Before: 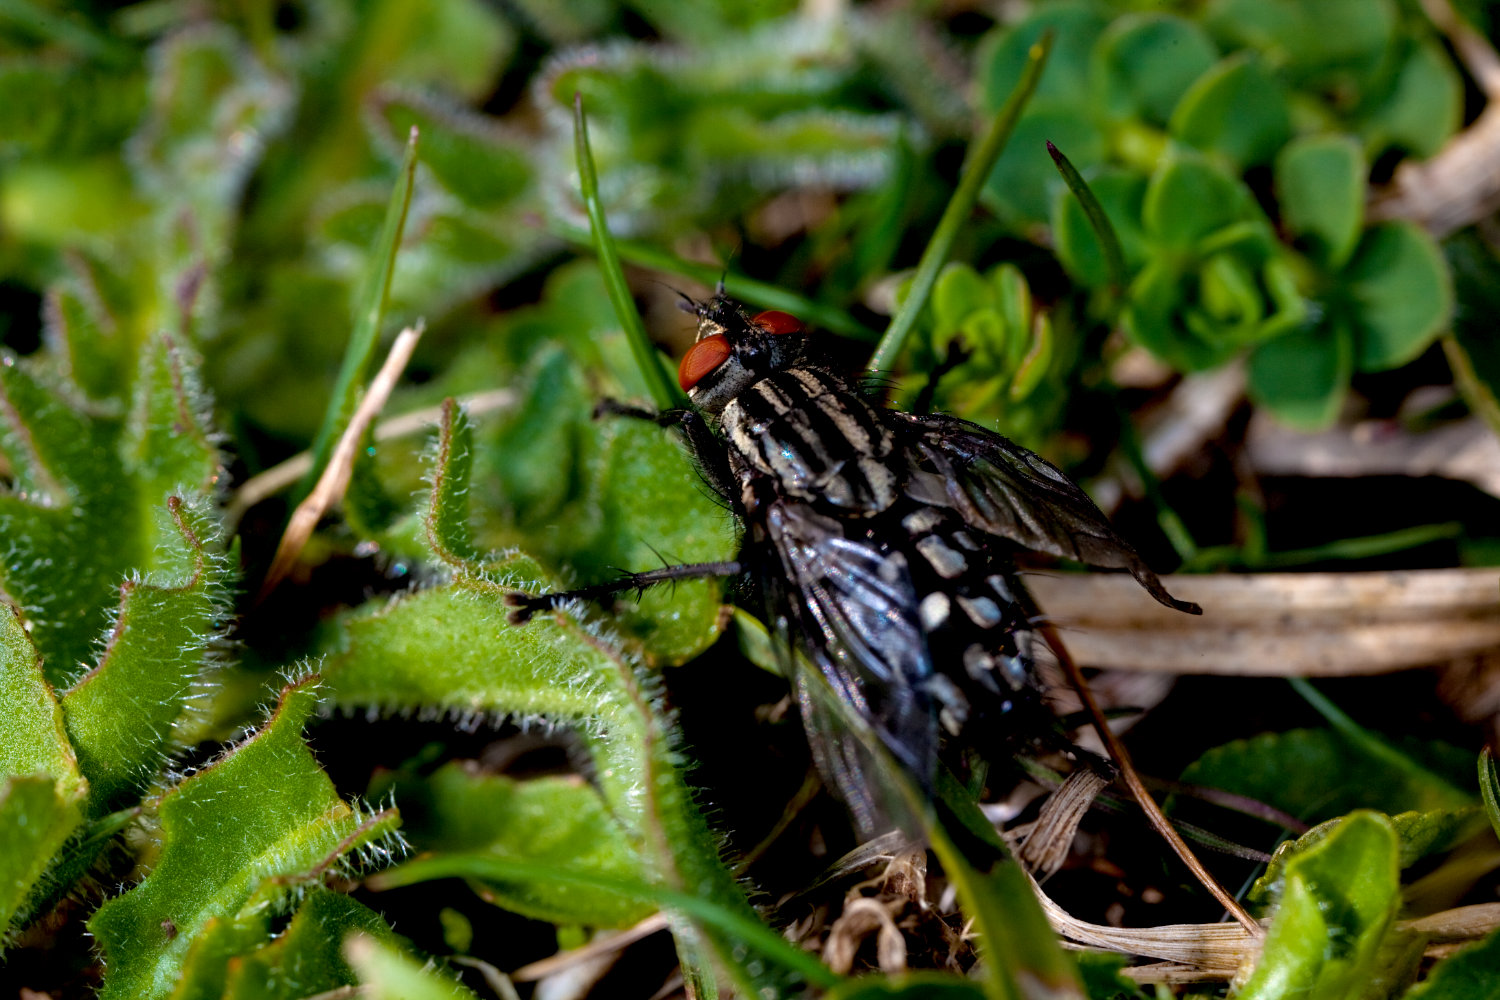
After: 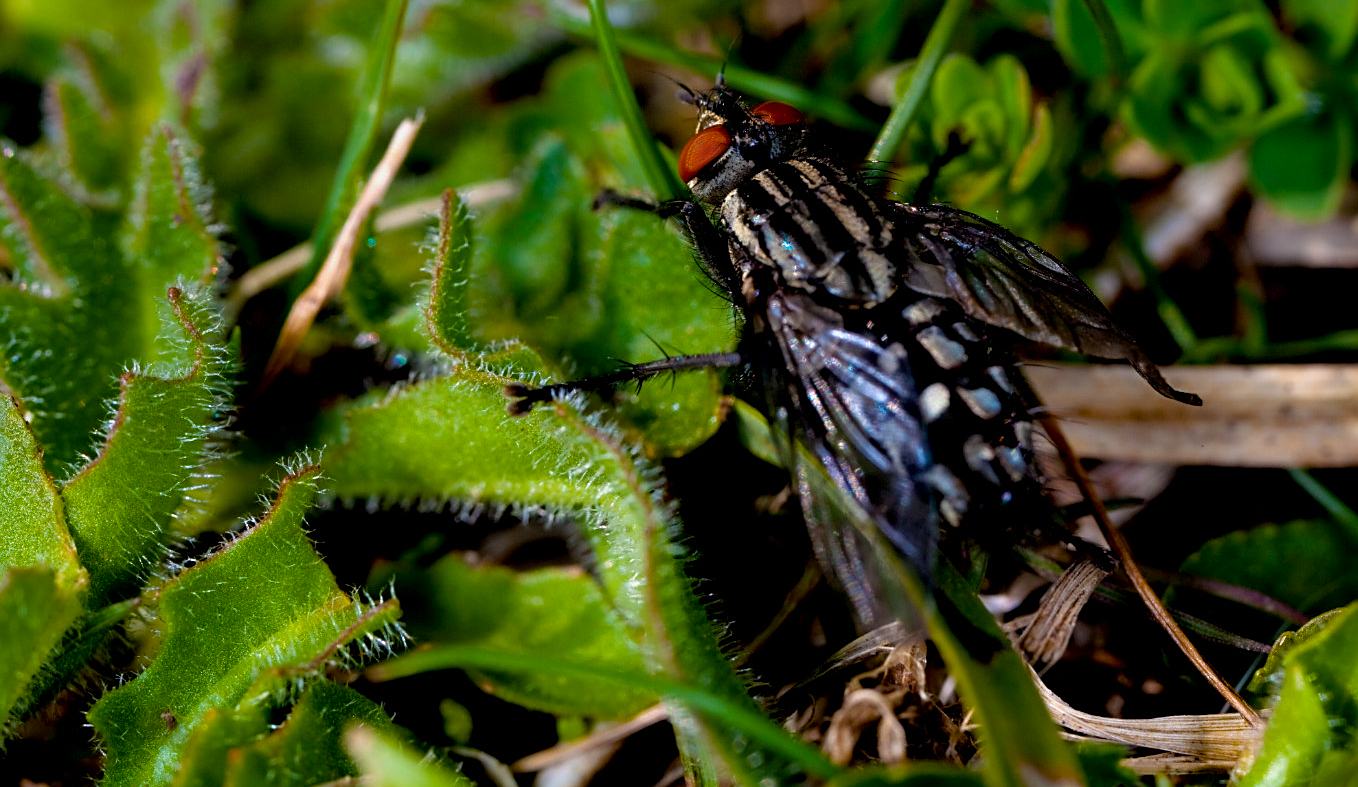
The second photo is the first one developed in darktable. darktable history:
crop: top 20.916%, right 9.437%, bottom 0.316%
sharpen: radius 1.864, amount 0.398, threshold 1.271
tone equalizer: on, module defaults
exposure: exposure -0.177 EV, compensate highlight preservation false
color balance rgb: perceptual saturation grading › global saturation 20%, global vibrance 20%
